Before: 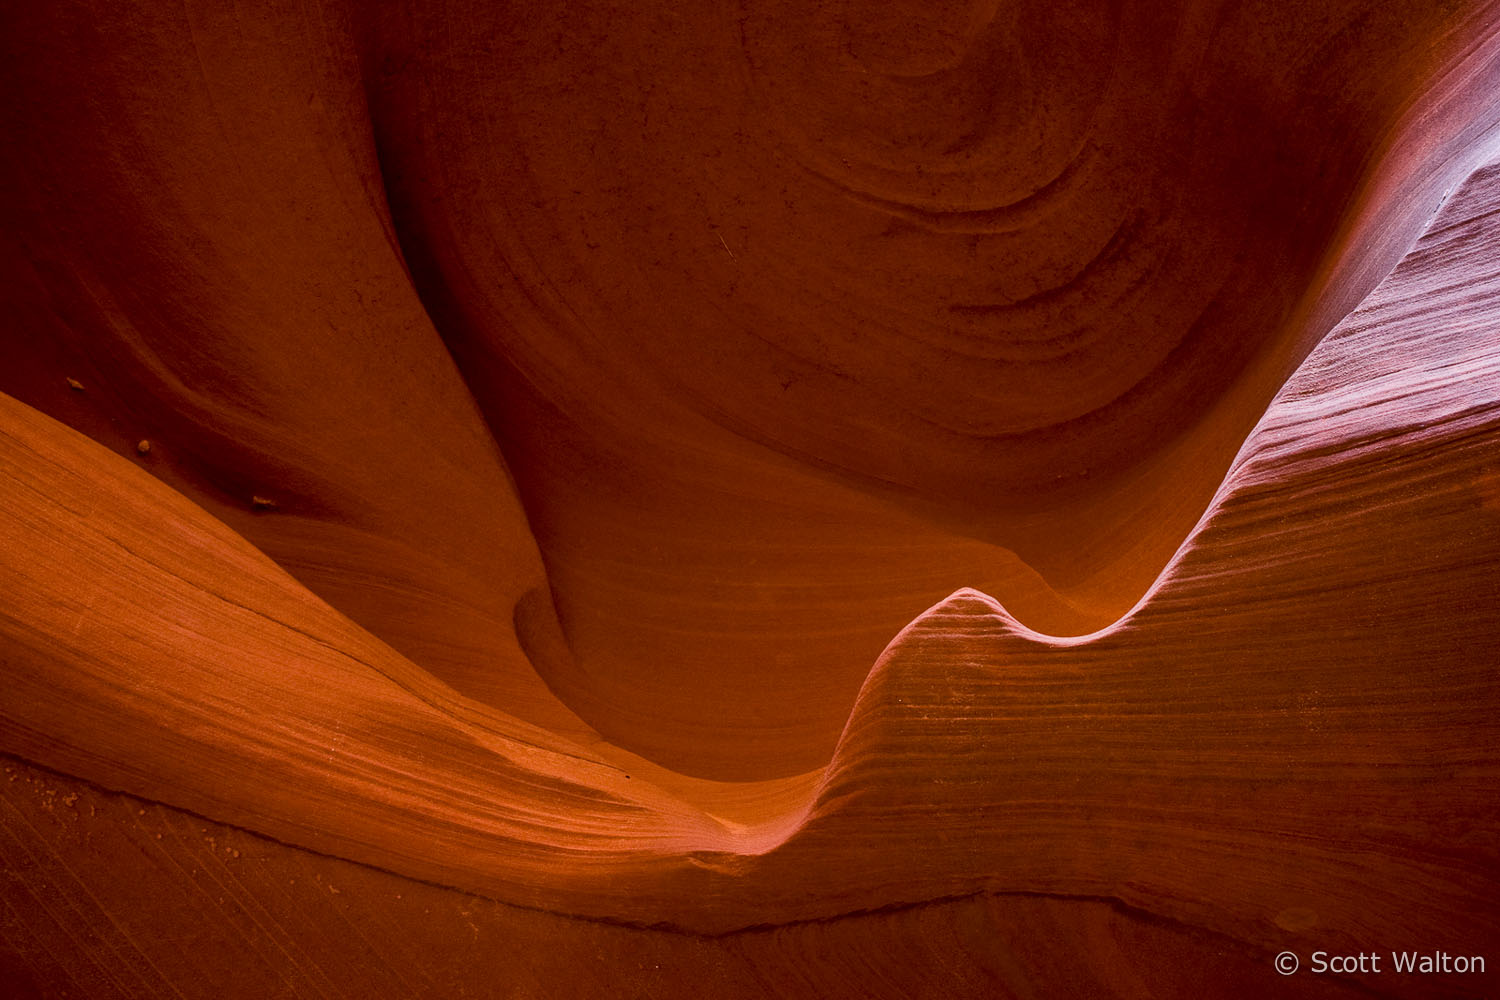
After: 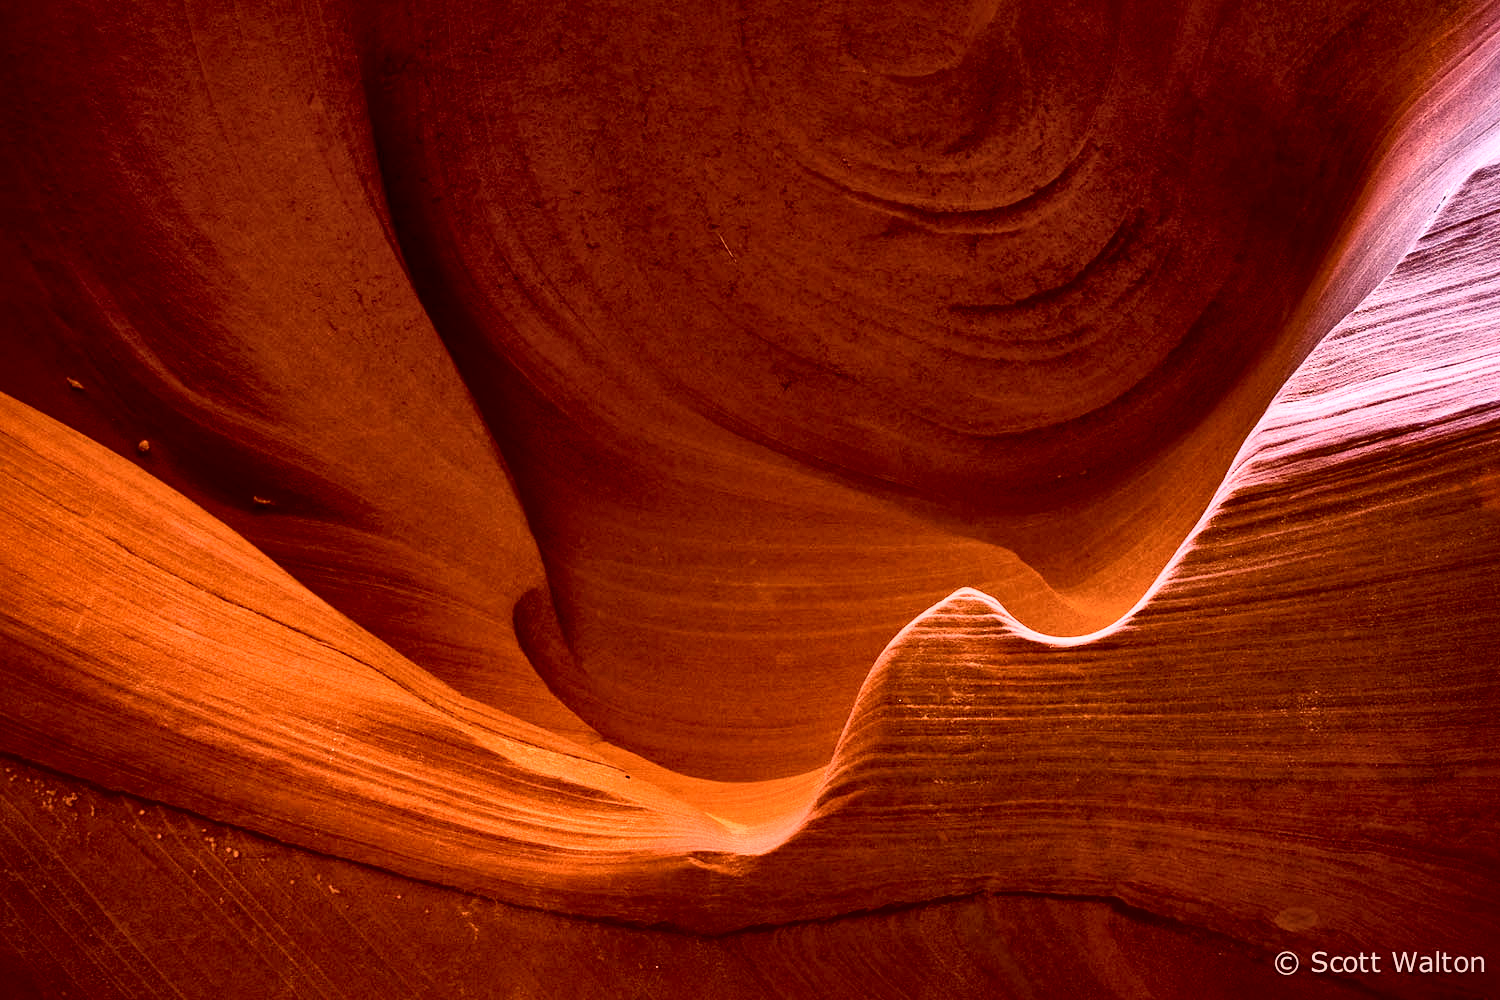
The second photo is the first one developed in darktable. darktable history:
contrast brightness saturation: contrast 0.2, brightness 0.16, saturation 0.22
color correction: highlights a* 7.34, highlights b* 4.37
local contrast: mode bilateral grid, contrast 44, coarseness 69, detail 214%, midtone range 0.2
